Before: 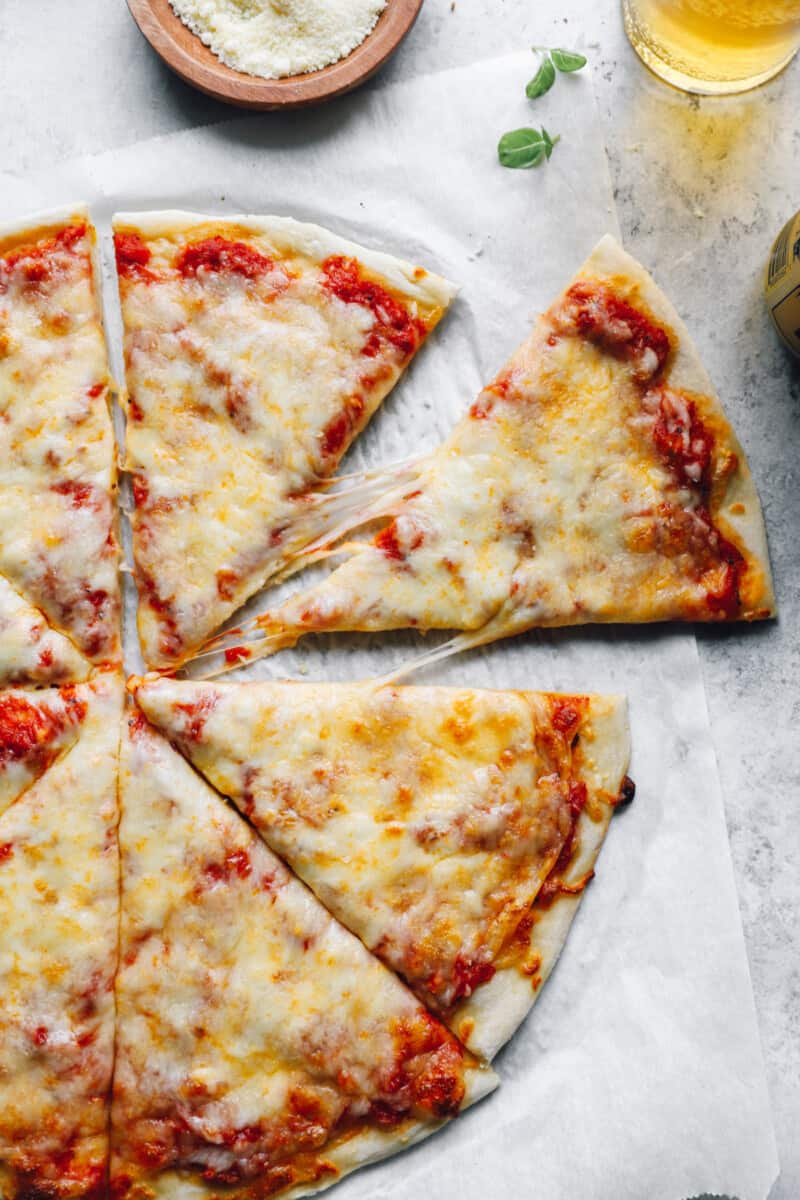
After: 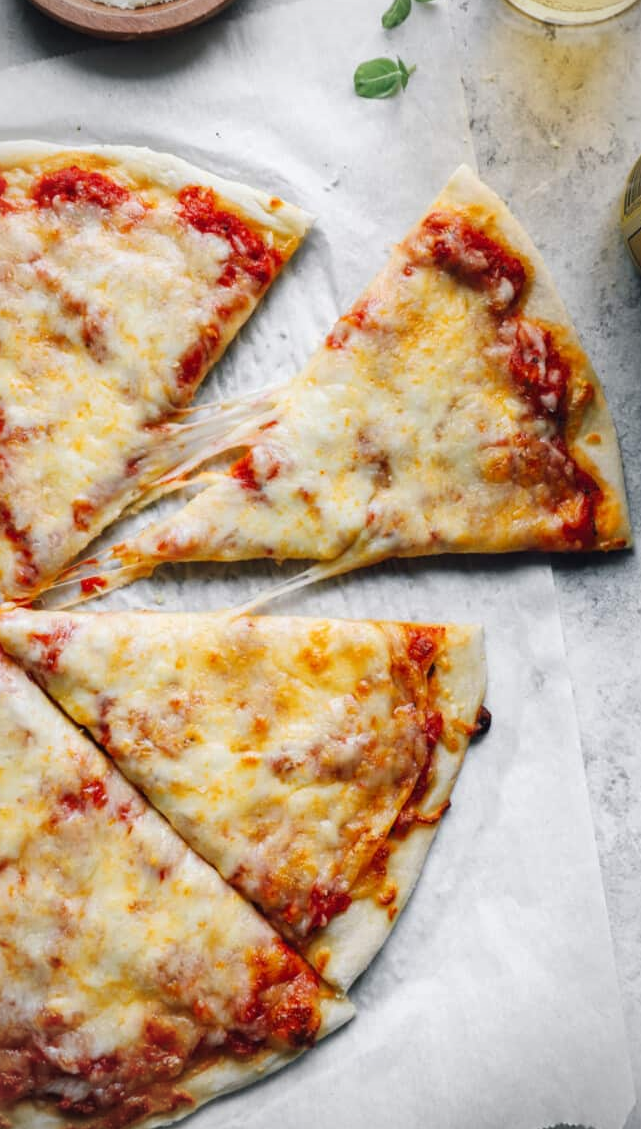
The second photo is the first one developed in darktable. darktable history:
crop and rotate: left 18.099%, top 5.886%, right 1.7%
vignetting: brightness -0.484
